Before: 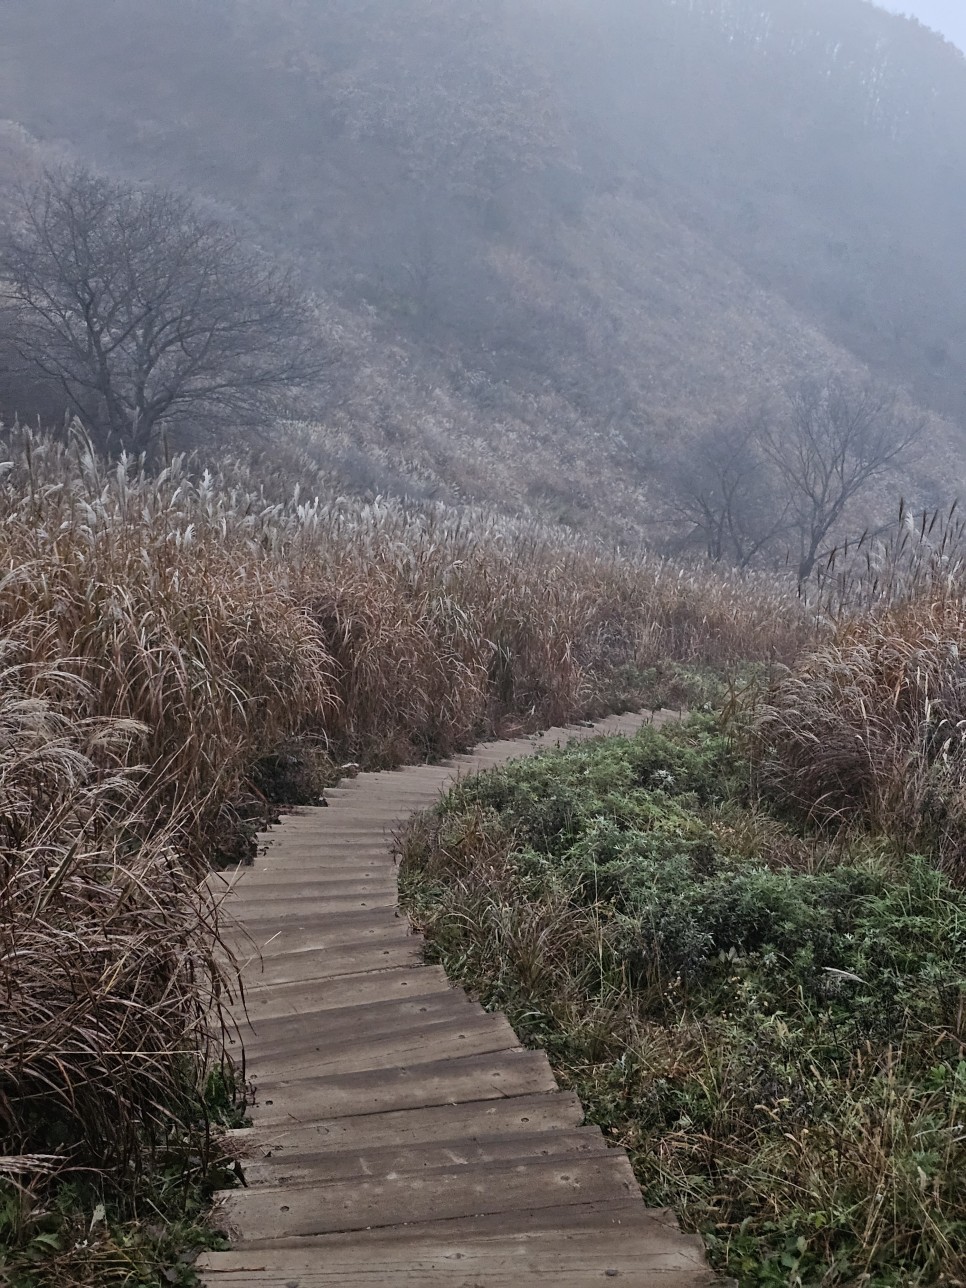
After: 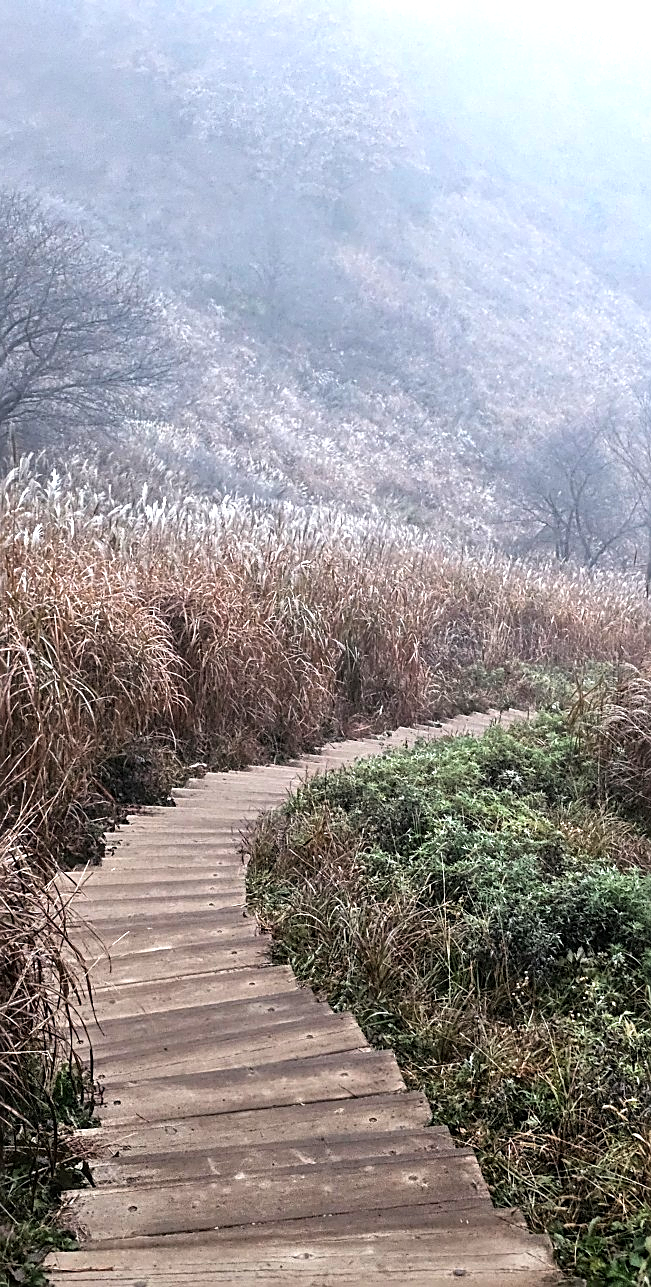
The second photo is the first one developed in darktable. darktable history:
tone equalizer: -8 EV -0.753 EV, -7 EV -0.697 EV, -6 EV -0.61 EV, -5 EV -0.376 EV, -3 EV 0.375 EV, -2 EV 0.6 EV, -1 EV 0.696 EV, +0 EV 0.741 EV, smoothing diameter 2.2%, edges refinement/feathering 17.84, mask exposure compensation -1.57 EV, filter diffusion 5
crop and rotate: left 15.786%, right 16.817%
sharpen: on, module defaults
exposure: black level correction 0, exposure 0.692 EV, compensate highlight preservation false
local contrast: on, module defaults
